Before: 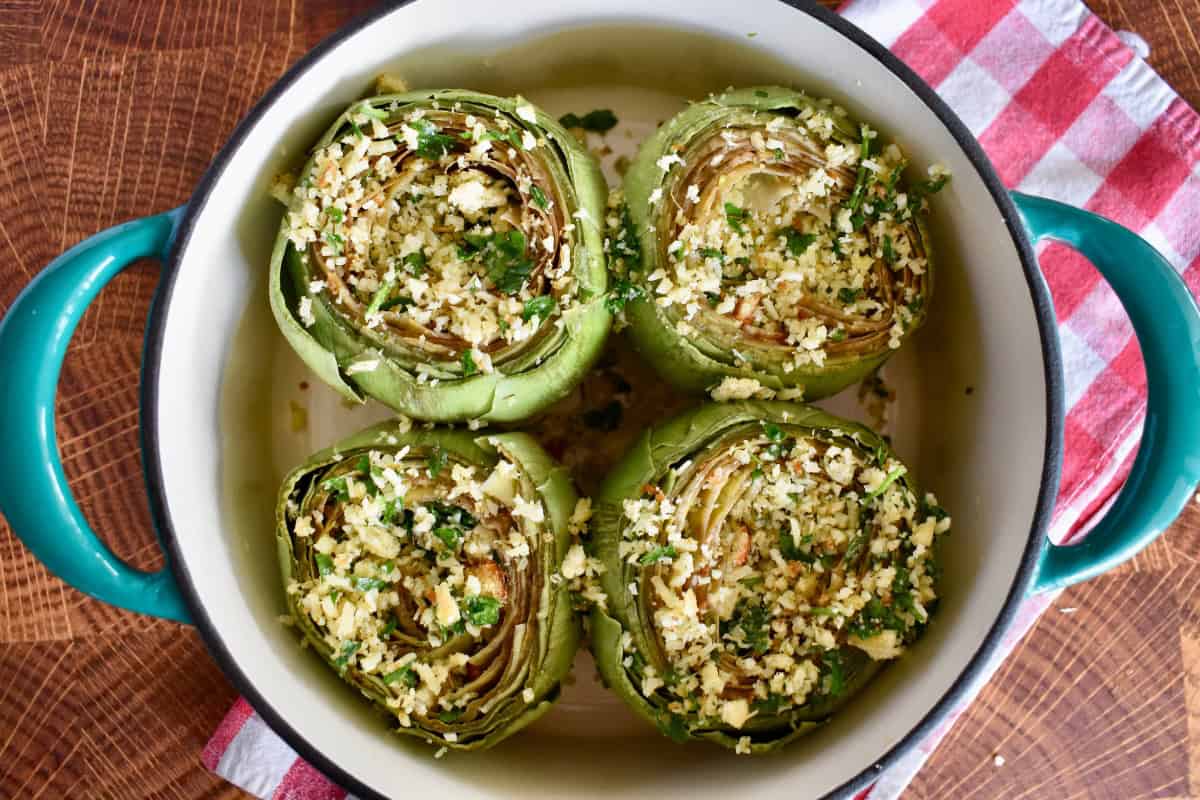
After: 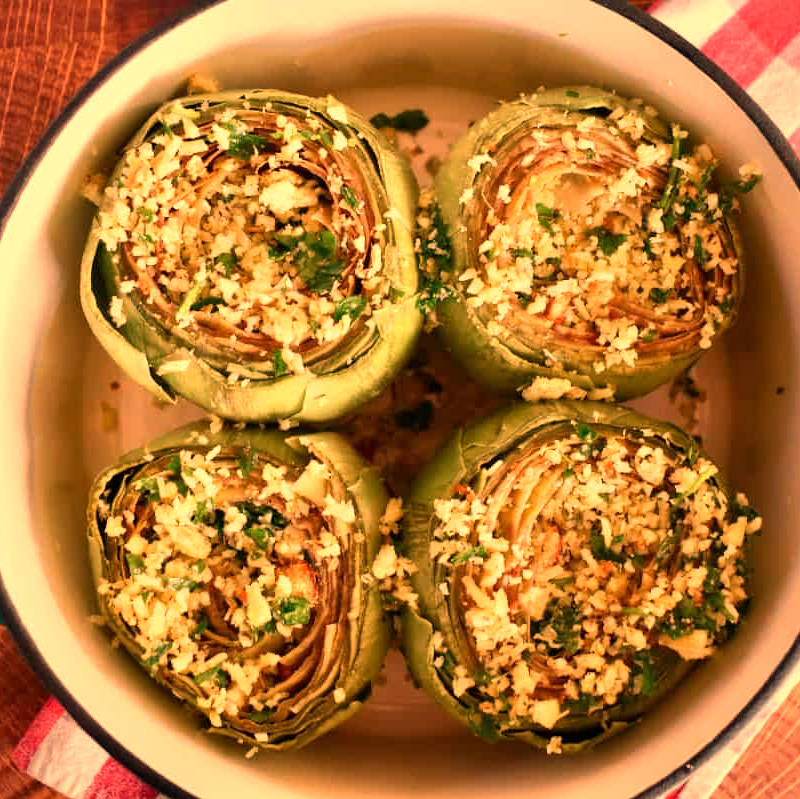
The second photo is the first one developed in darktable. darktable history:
white balance: red 1.467, blue 0.684
crop and rotate: left 15.754%, right 17.579%
